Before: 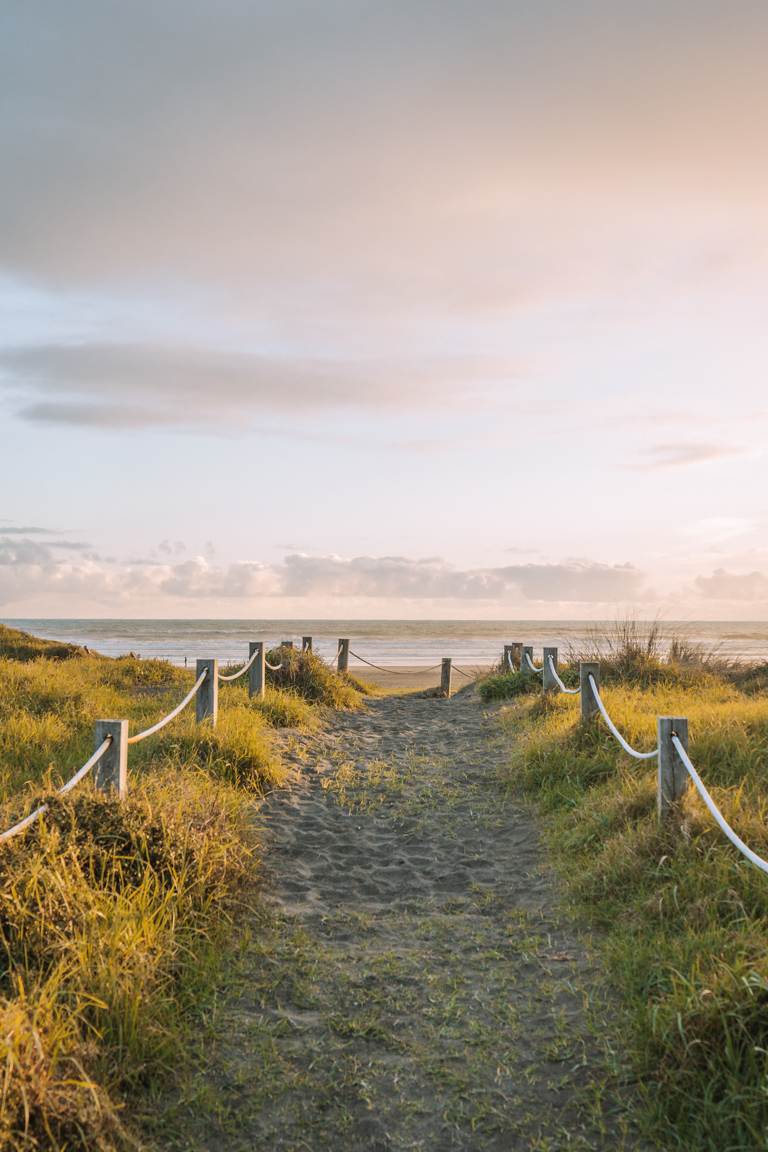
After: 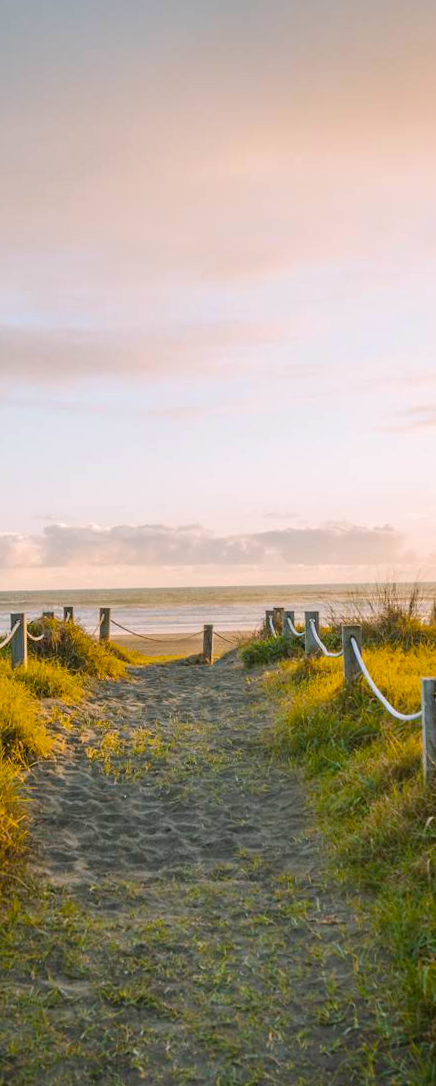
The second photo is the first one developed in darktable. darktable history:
crop: left 31.458%, top 0%, right 11.876%
color balance rgb: perceptual saturation grading › global saturation 40%, global vibrance 15%
rotate and perspective: rotation -1.42°, crop left 0.016, crop right 0.984, crop top 0.035, crop bottom 0.965
